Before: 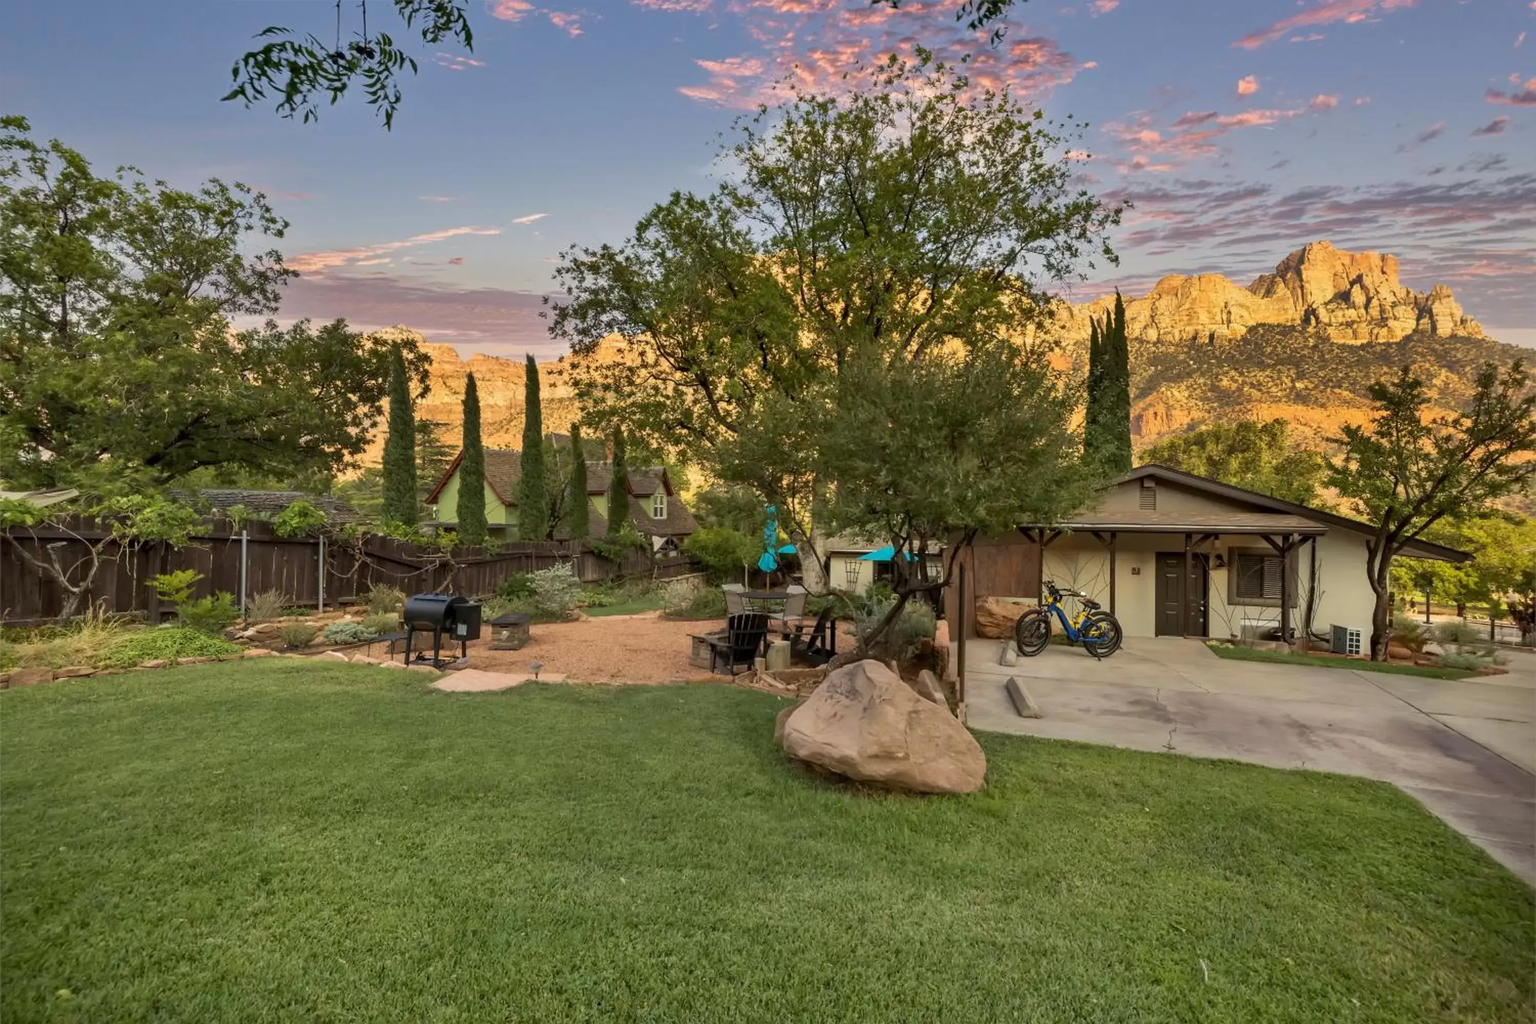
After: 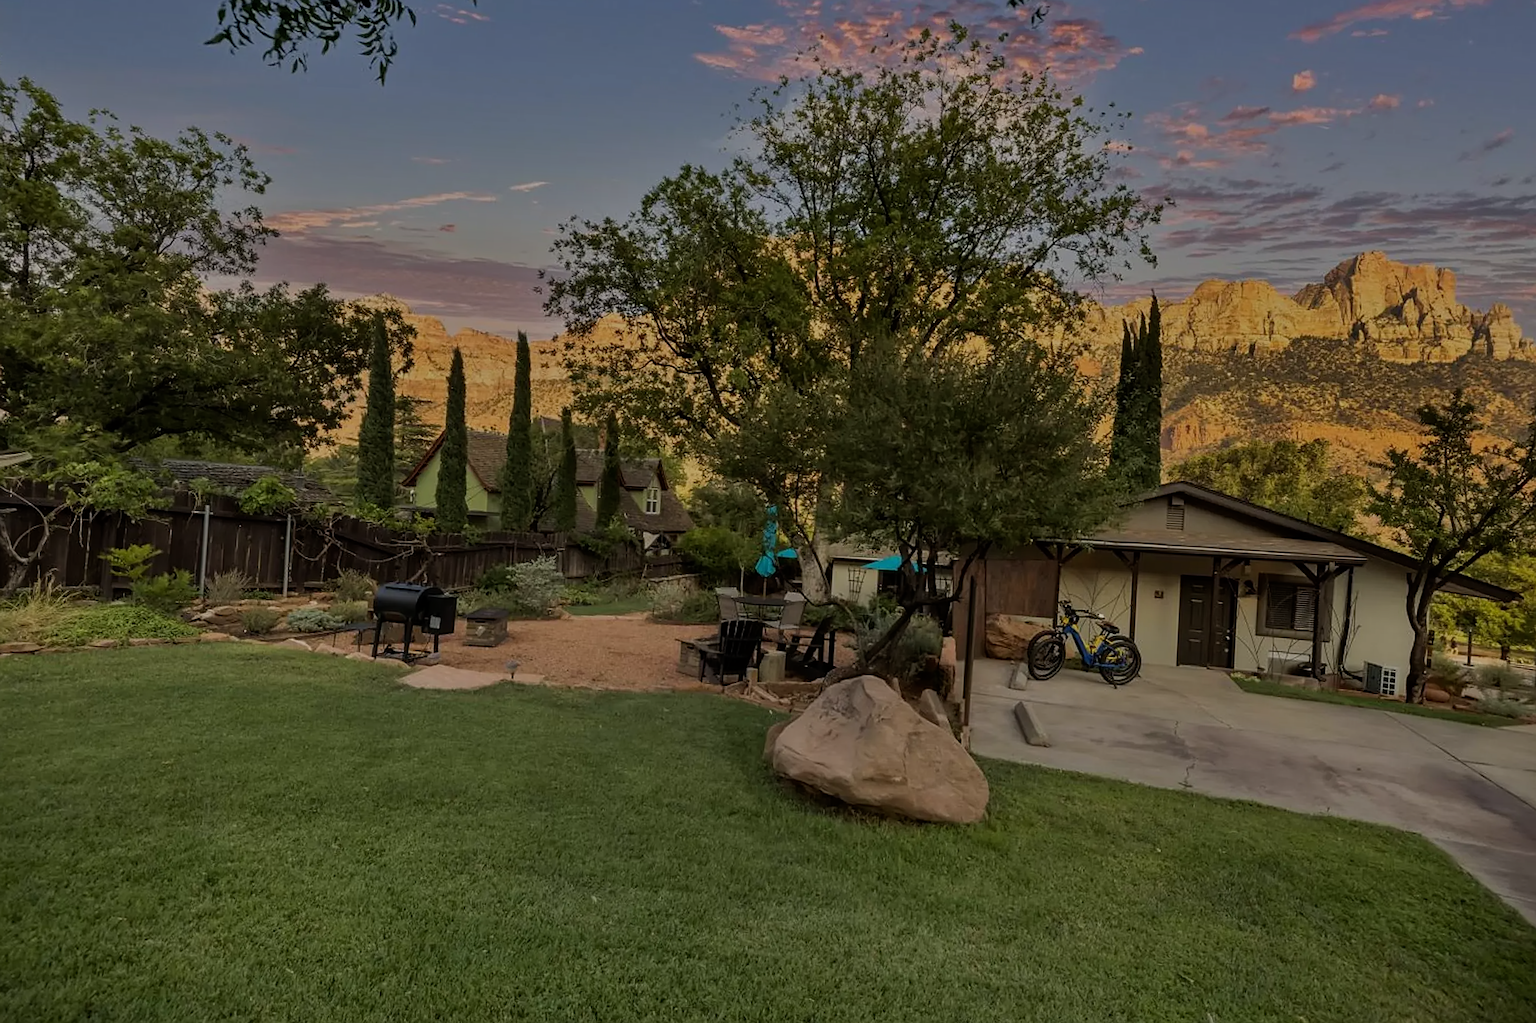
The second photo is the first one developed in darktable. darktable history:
sharpen: on, module defaults
exposure: exposure -2.383 EV, compensate highlight preservation false
tone equalizer: -7 EV 0.144 EV, -6 EV 0.587 EV, -5 EV 1.14 EV, -4 EV 1.37 EV, -3 EV 1.18 EV, -2 EV 0.6 EV, -1 EV 0.146 EV
crop and rotate: angle -2.75°
